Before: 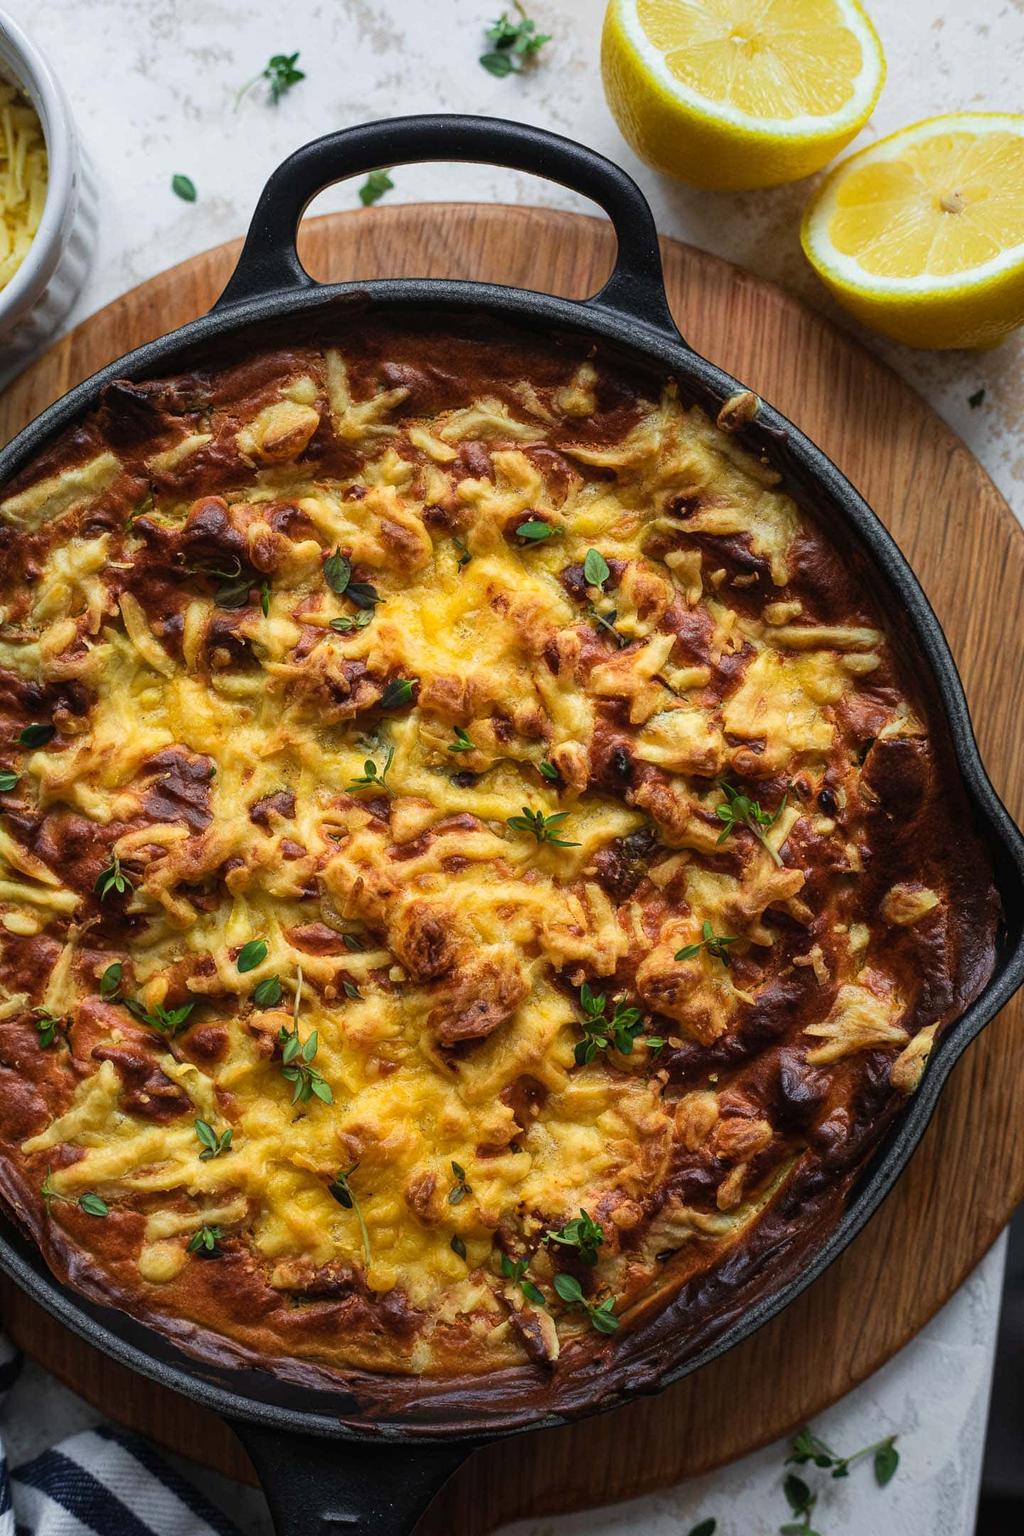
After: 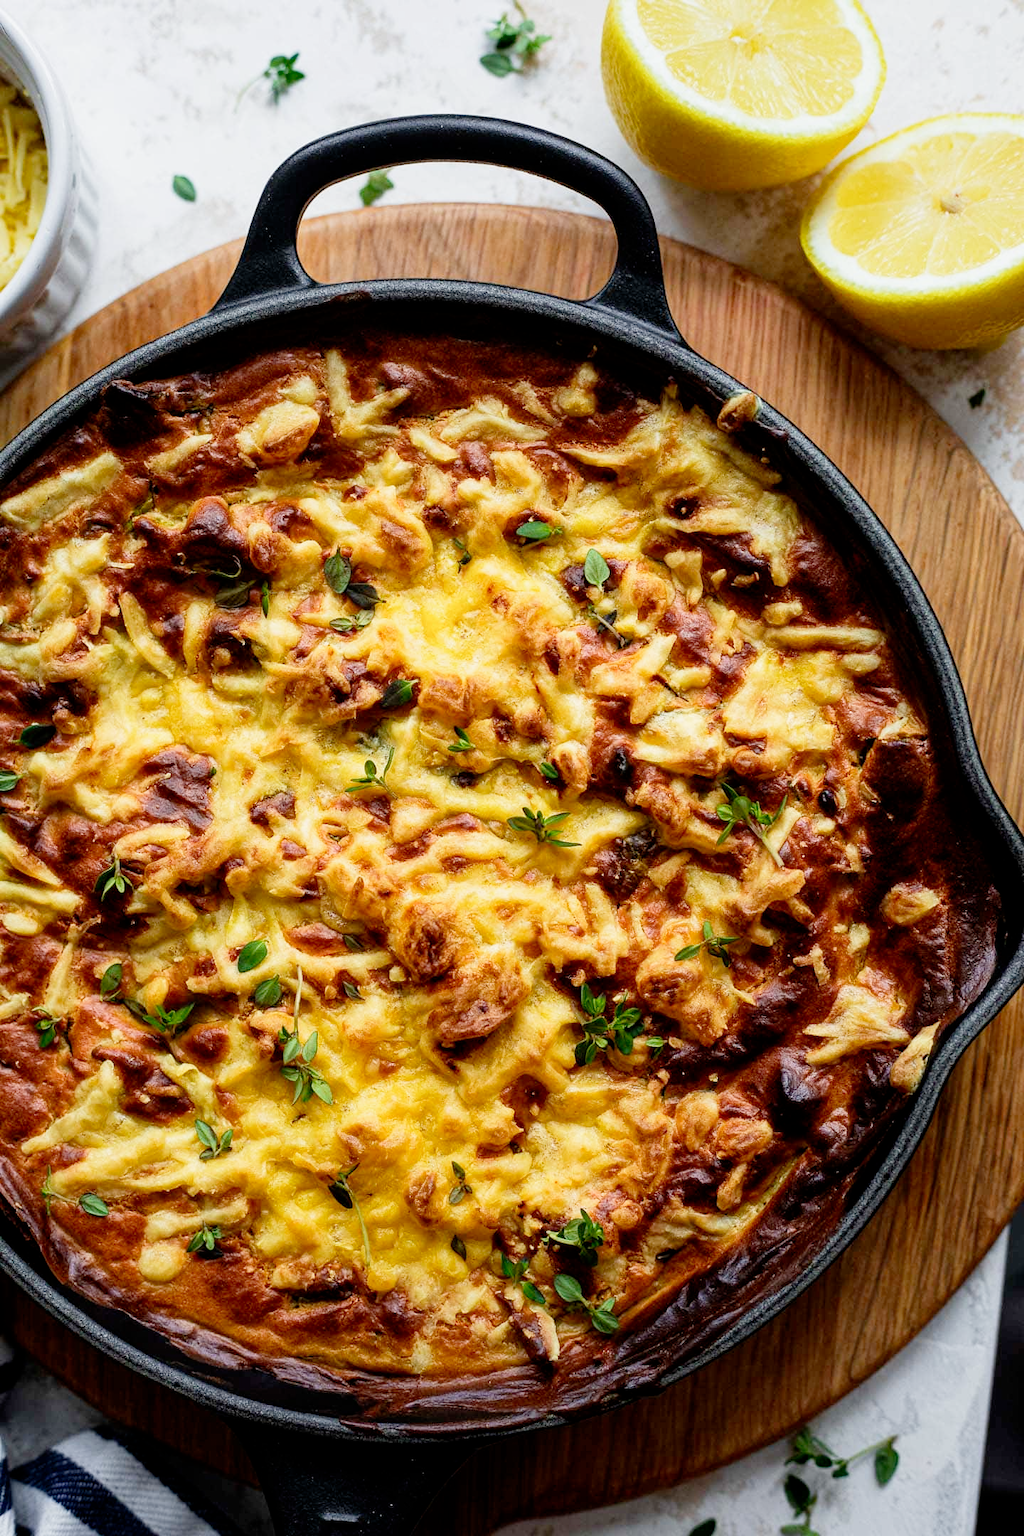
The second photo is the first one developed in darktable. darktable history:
exposure: black level correction 0, exposure 0.703 EV, compensate exposure bias true, compensate highlight preservation false
filmic rgb: black relative exposure -7.76 EV, white relative exposure 4.41 EV, target black luminance 0%, hardness 3.75, latitude 50.55%, contrast 1.067, highlights saturation mix 9.14%, shadows ↔ highlights balance -0.221%, add noise in highlights 0.001, preserve chrominance no, color science v3 (2019), use custom middle-gray values true, contrast in highlights soft
